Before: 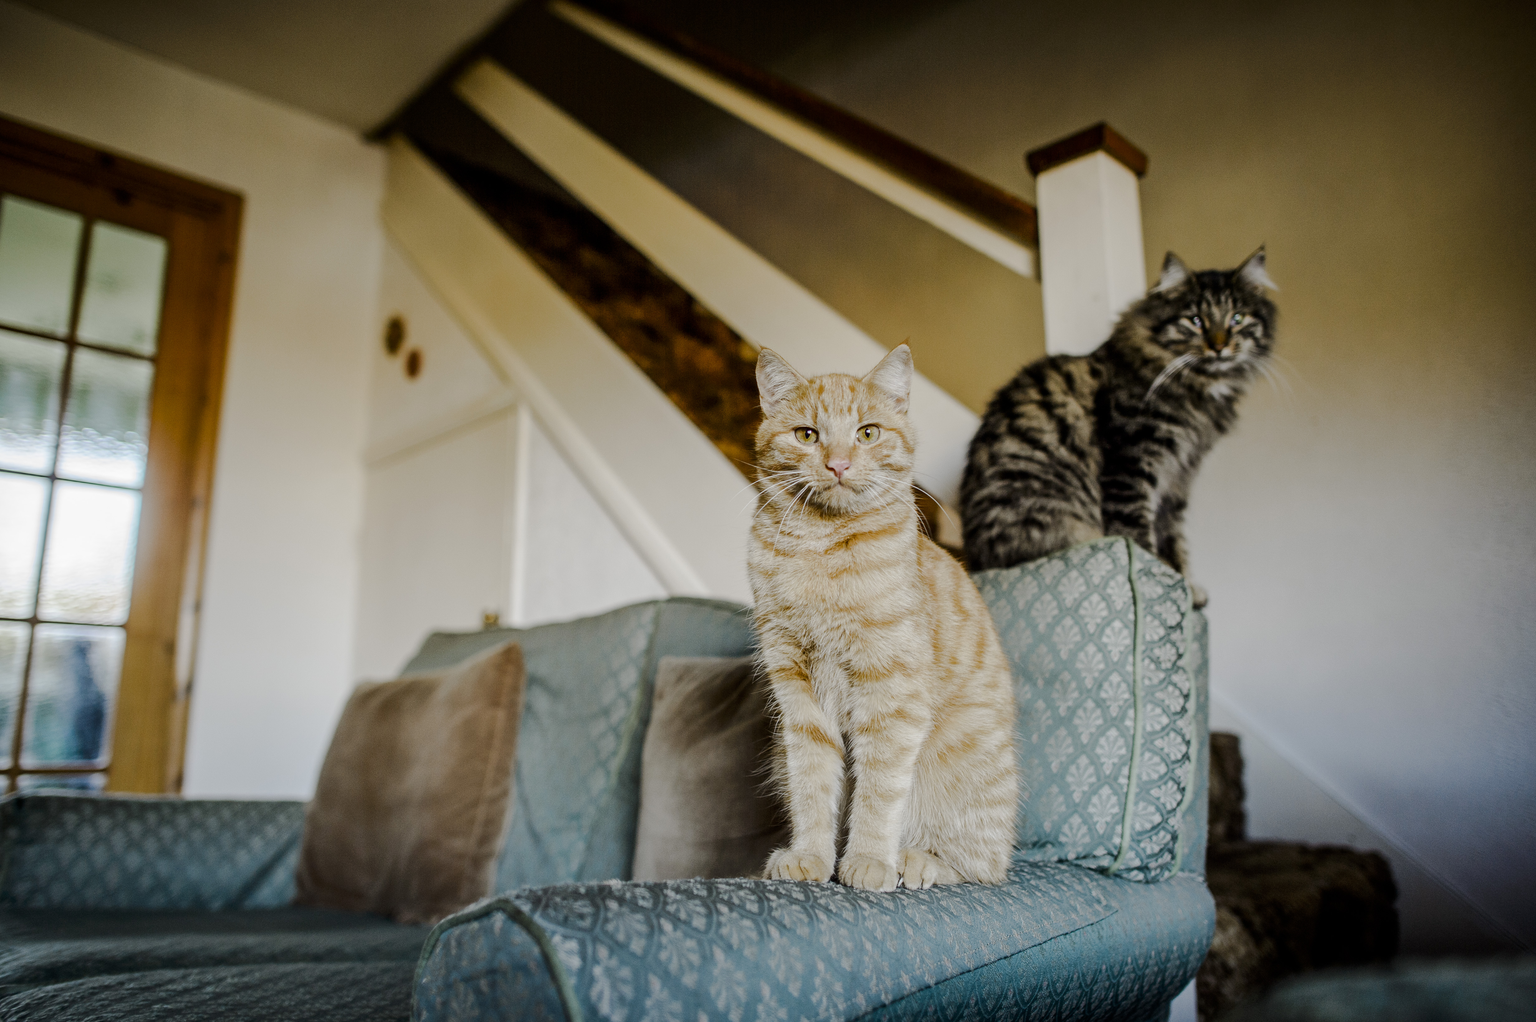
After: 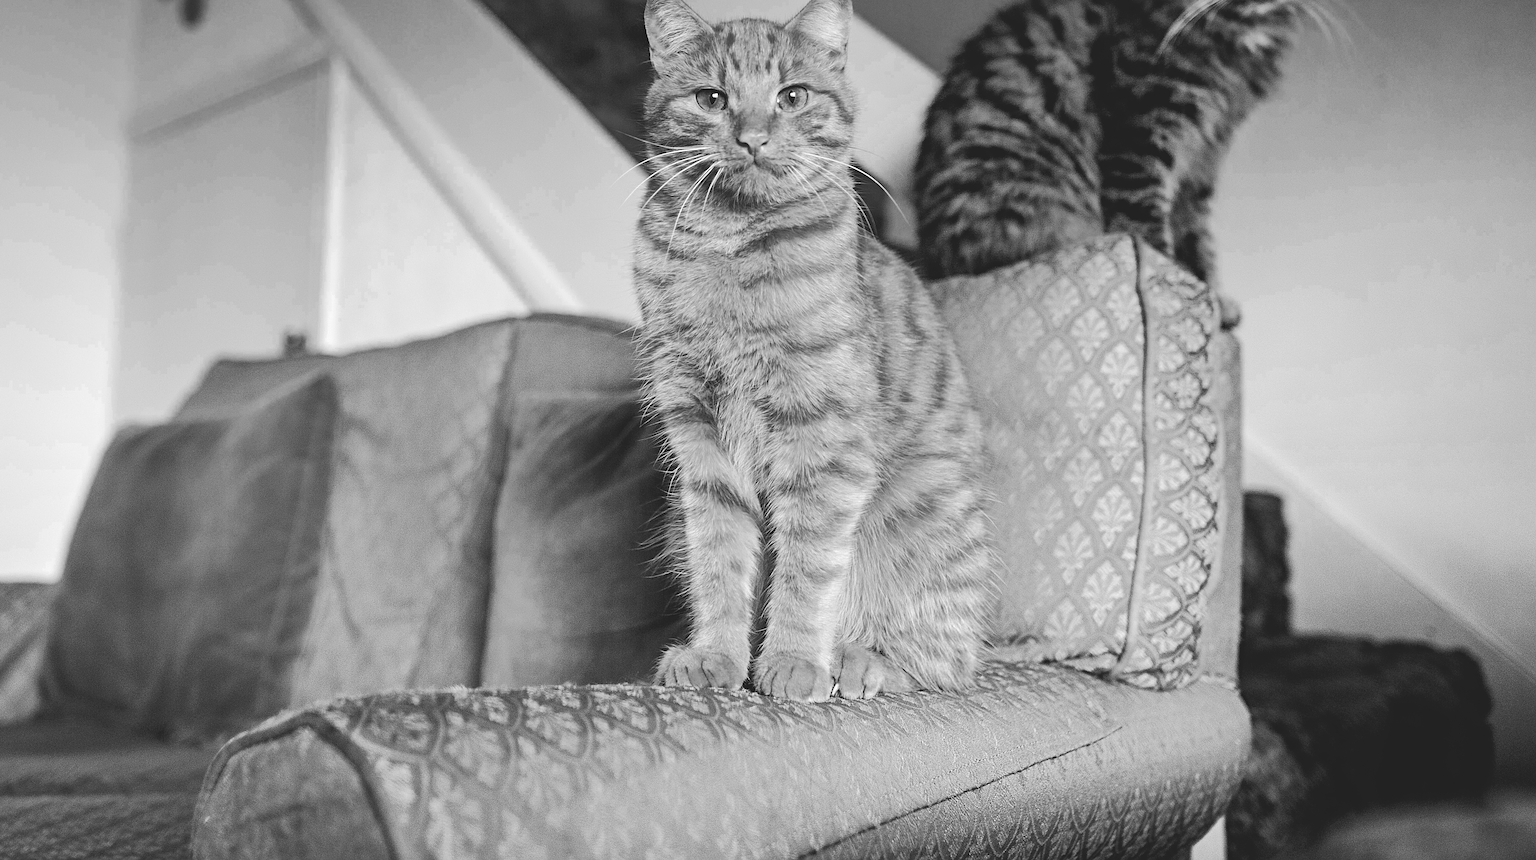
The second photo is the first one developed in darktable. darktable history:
crop and rotate: left 17.425%, top 35.221%, right 6.761%, bottom 0.911%
contrast brightness saturation: contrast -0.262, saturation -0.421
color zones: curves: ch0 [(0.287, 0.048) (0.493, 0.484) (0.737, 0.816)]; ch1 [(0, 0) (0.143, 0) (0.286, 0) (0.429, 0) (0.571, 0) (0.714, 0) (0.857, 0)]
tone equalizer: smoothing diameter 24.85%, edges refinement/feathering 13.6, preserve details guided filter
exposure: black level correction 0, exposure 1.106 EV, compensate highlight preservation false
sharpen: on, module defaults
haze removal: adaptive false
